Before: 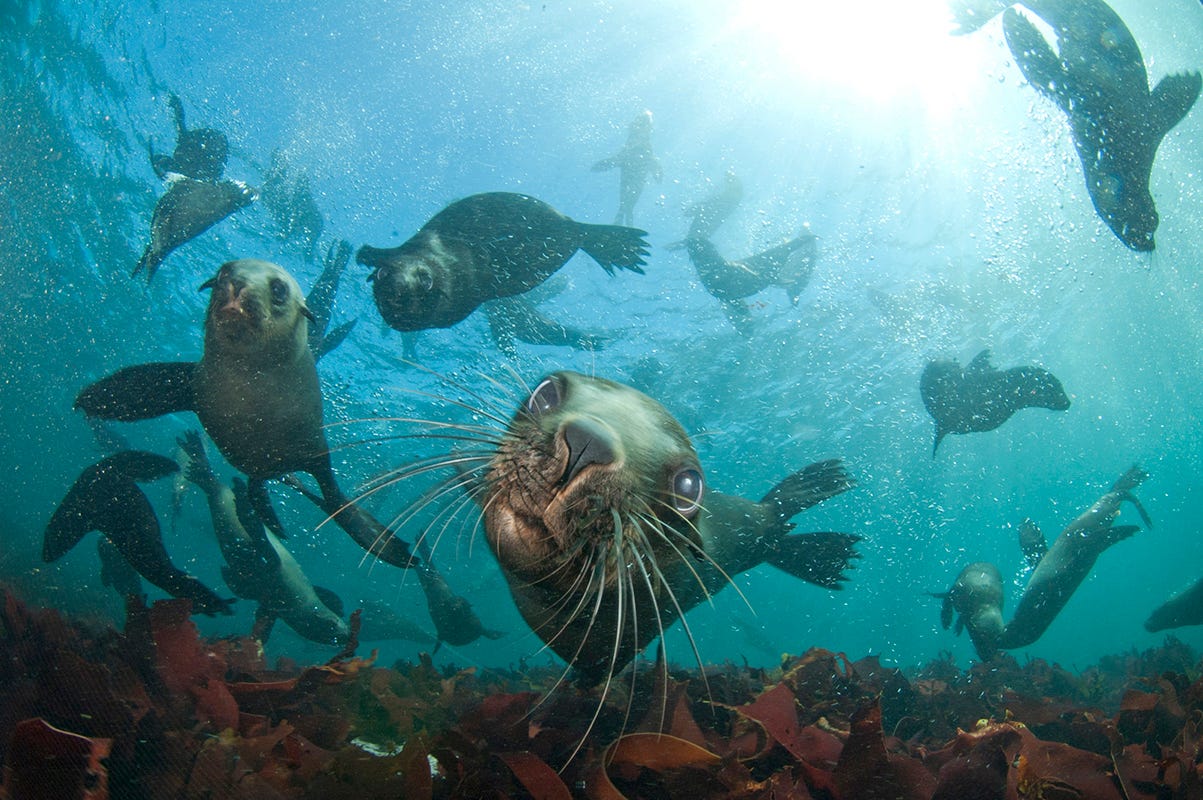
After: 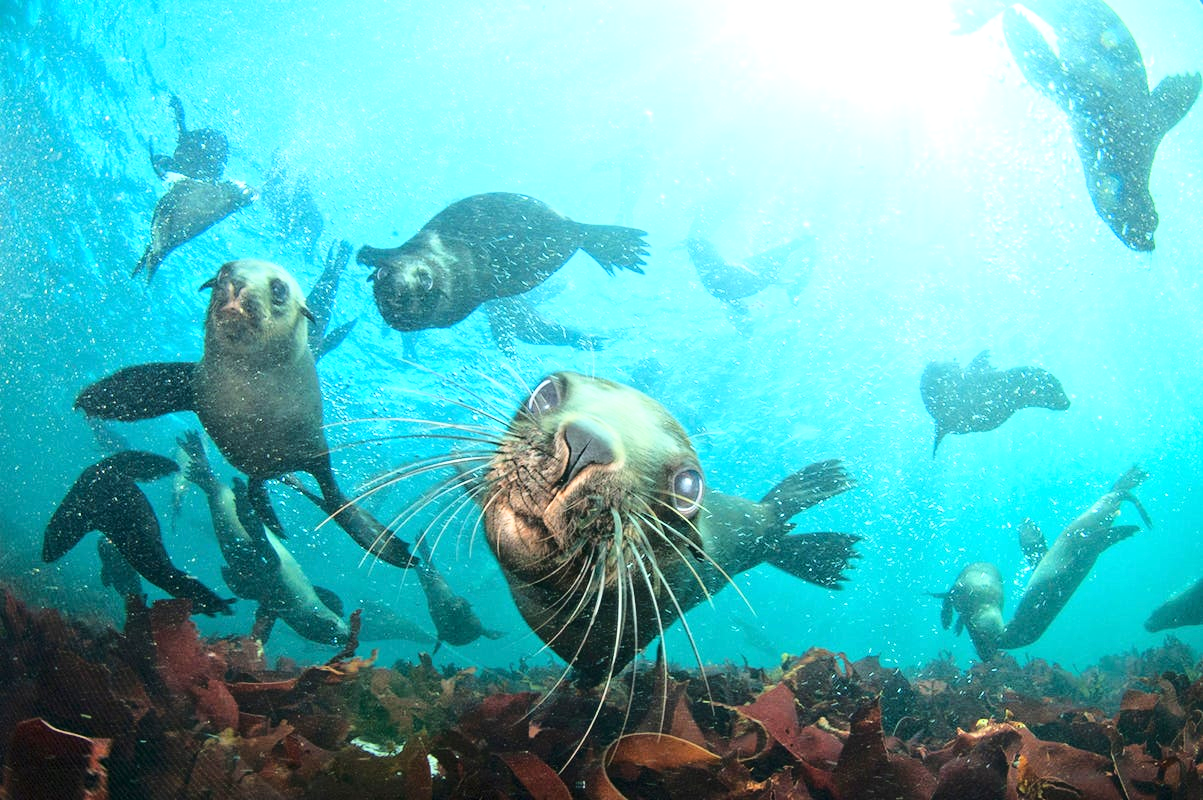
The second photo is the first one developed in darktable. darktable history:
base curve: curves: ch0 [(0, 0) (0.028, 0.03) (0.121, 0.232) (0.46, 0.748) (0.859, 0.968) (1, 1)]
exposure: exposure 0.603 EV, compensate highlight preservation false
